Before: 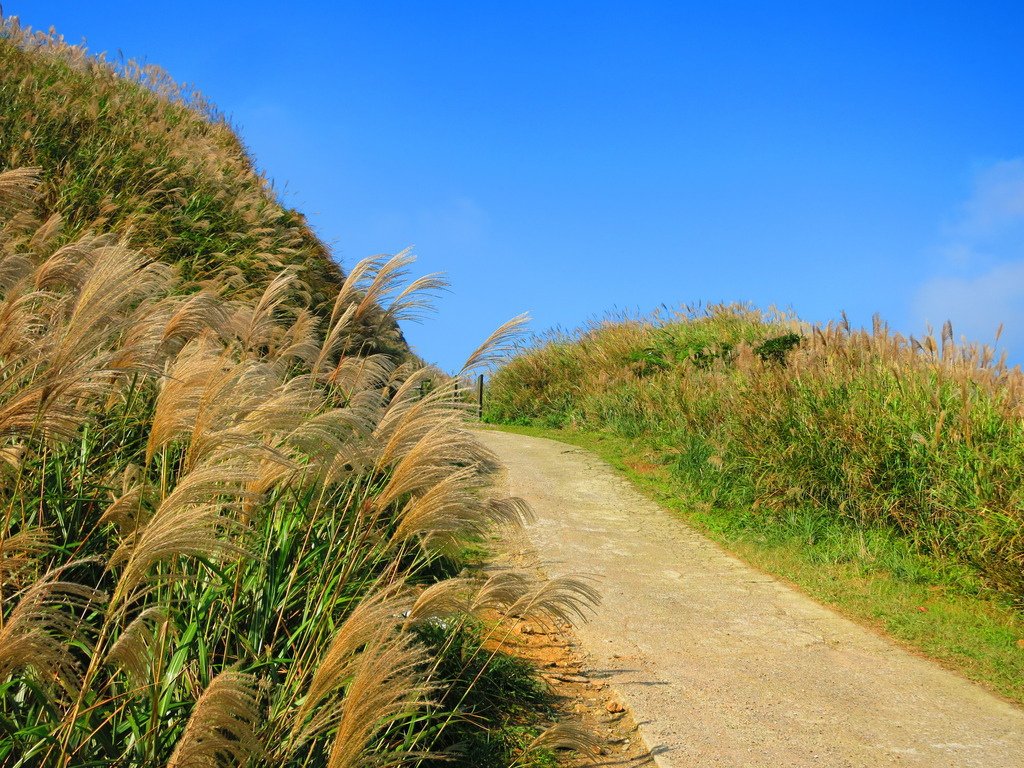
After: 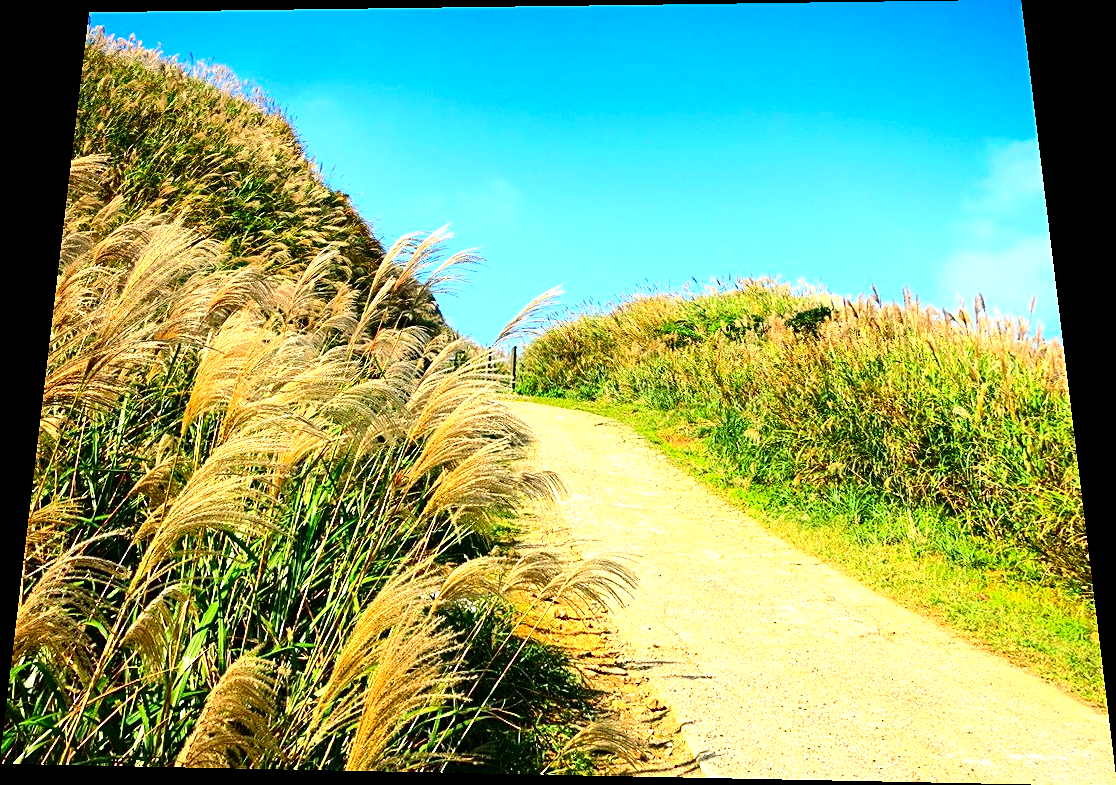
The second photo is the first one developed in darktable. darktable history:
rotate and perspective: rotation 0.128°, lens shift (vertical) -0.181, lens shift (horizontal) -0.044, shear 0.001, automatic cropping off
contrast brightness saturation: contrast 0.24, brightness -0.24, saturation 0.14
sharpen: on, module defaults
exposure: black level correction 0, exposure 1.2 EV, compensate highlight preservation false
